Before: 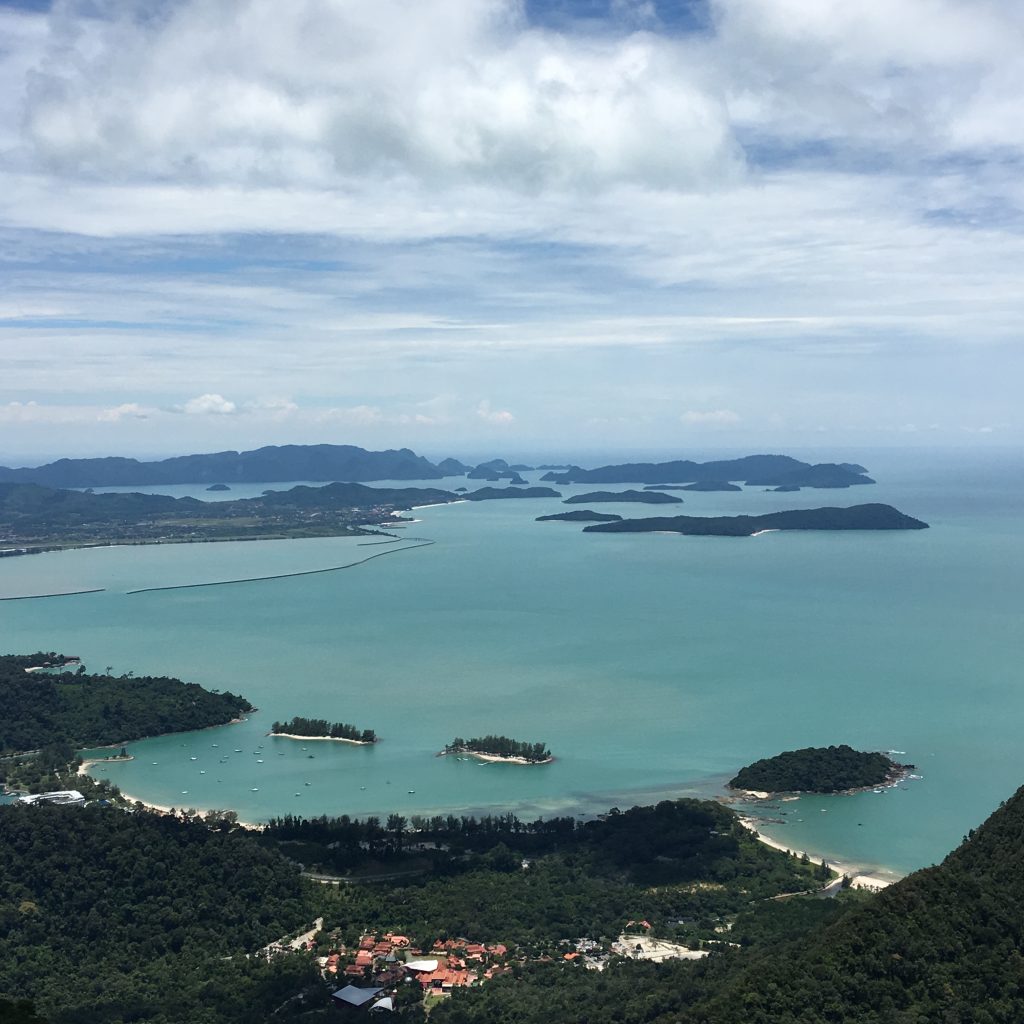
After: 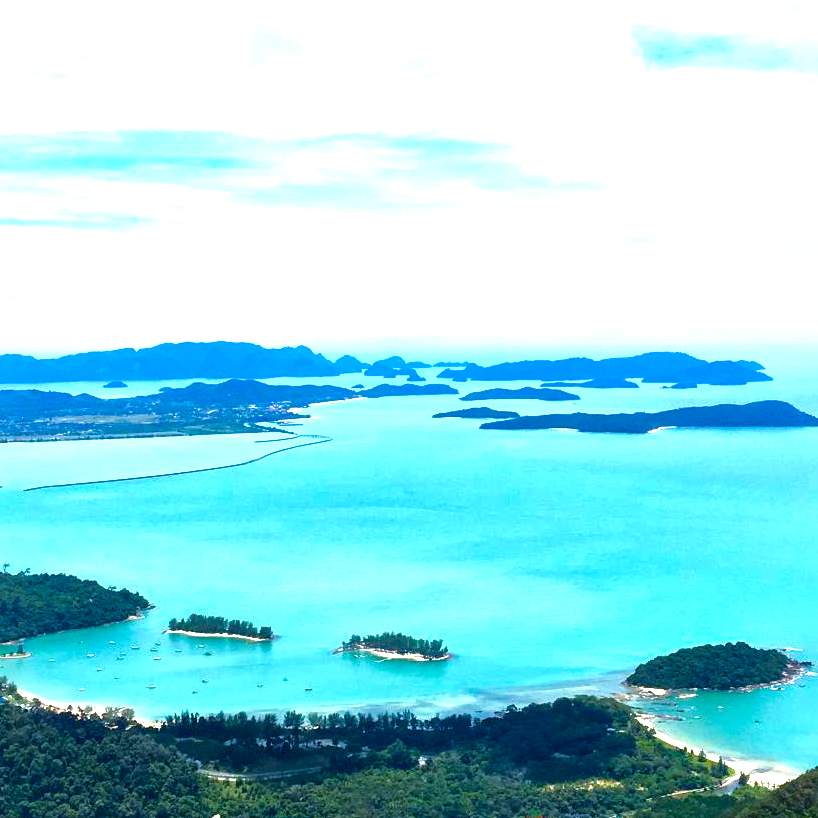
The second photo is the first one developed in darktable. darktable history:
white balance: red 0.967, blue 1.049
color balance rgb: linear chroma grading › shadows 10%, linear chroma grading › highlights 10%, linear chroma grading › global chroma 15%, linear chroma grading › mid-tones 15%, perceptual saturation grading › global saturation 40%, perceptual saturation grading › highlights -25%, perceptual saturation grading › mid-tones 35%, perceptual saturation grading › shadows 35%, perceptual brilliance grading › global brilliance 11.29%, global vibrance 11.29%
exposure: black level correction 0, exposure 1.2 EV, compensate highlight preservation false
crop and rotate: left 10.071%, top 10.071%, right 10.02%, bottom 10.02%
local contrast: mode bilateral grid, contrast 20, coarseness 50, detail 179%, midtone range 0.2
